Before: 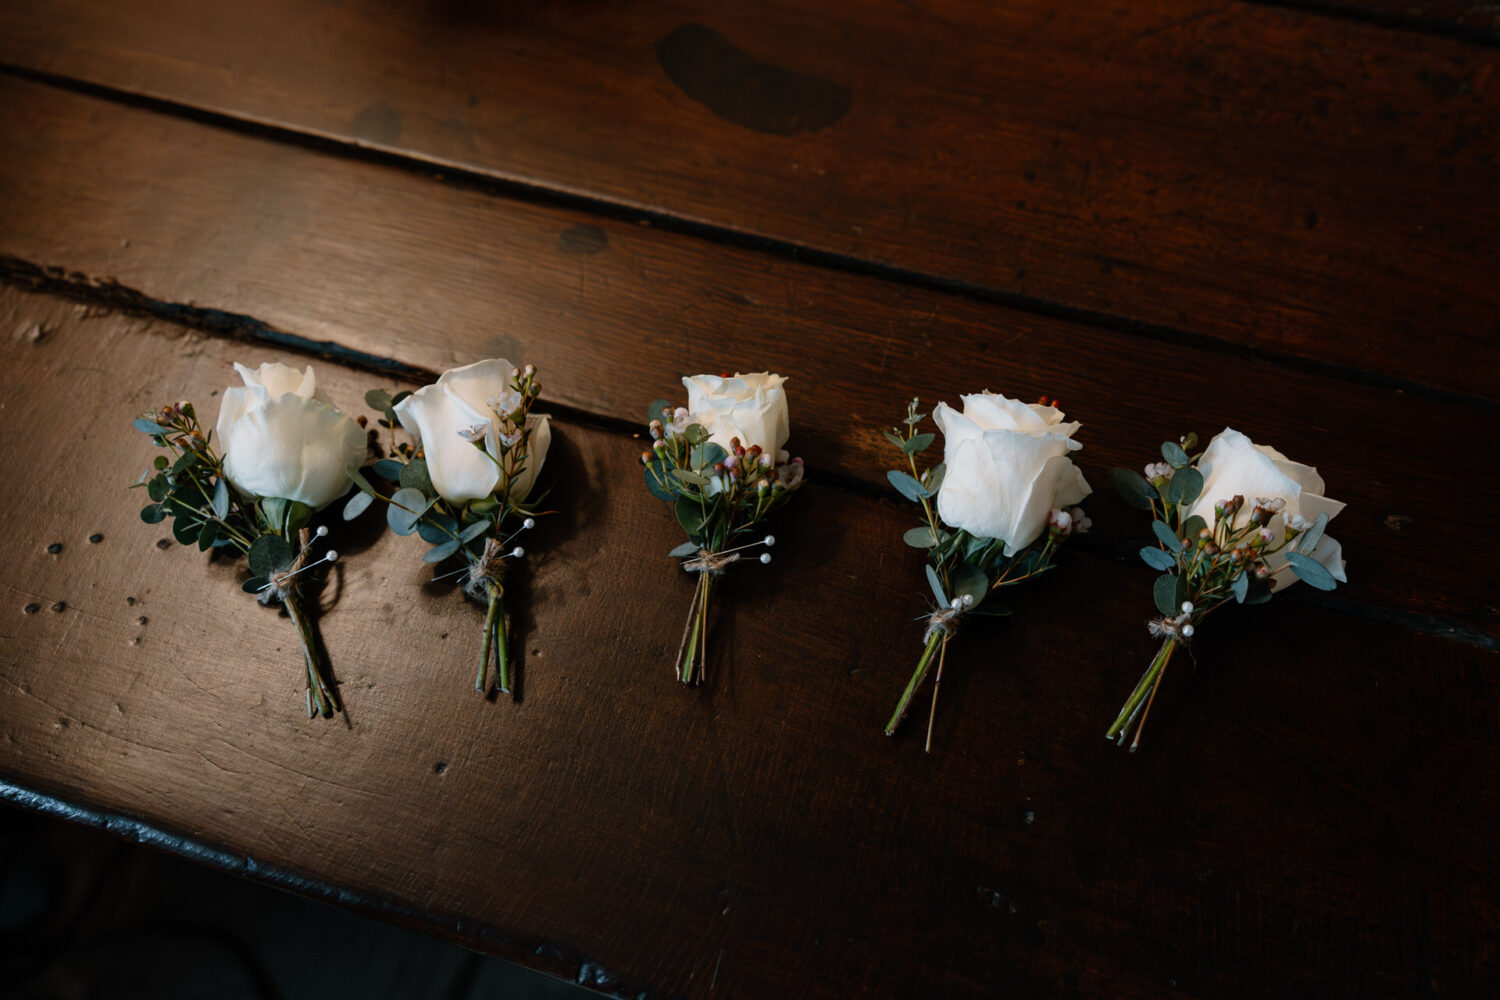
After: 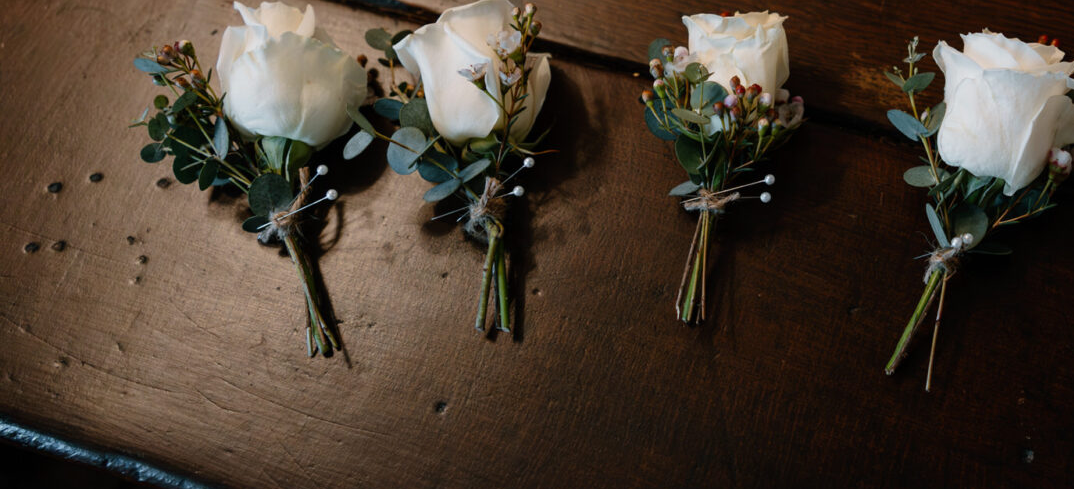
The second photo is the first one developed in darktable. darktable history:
crop: top 36.119%, right 28.399%, bottom 14.864%
